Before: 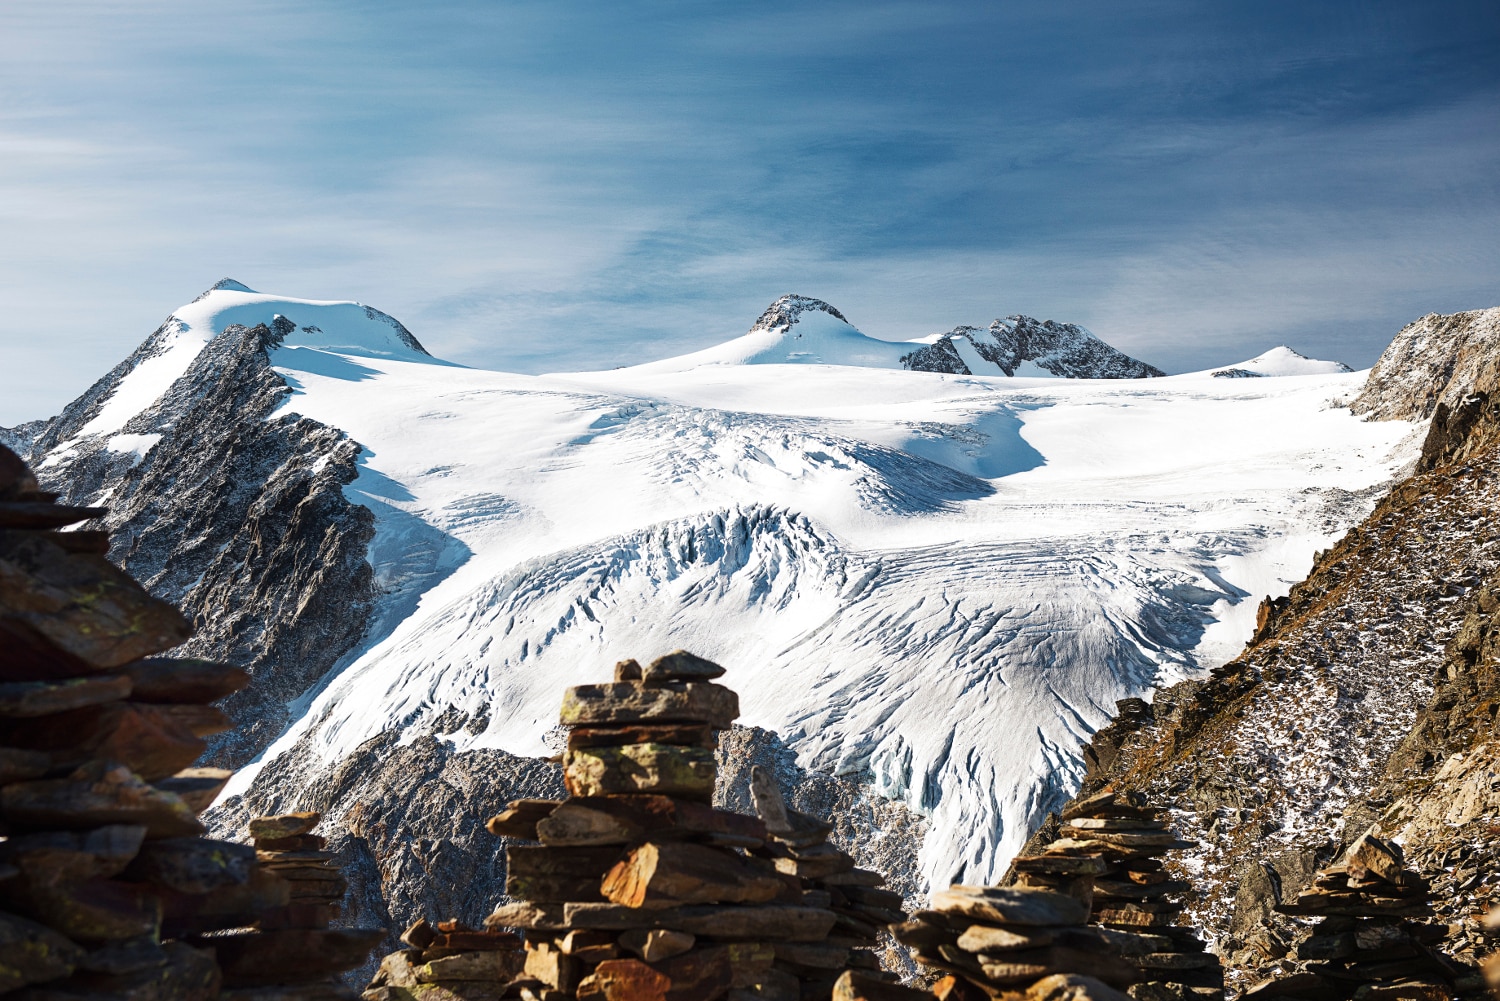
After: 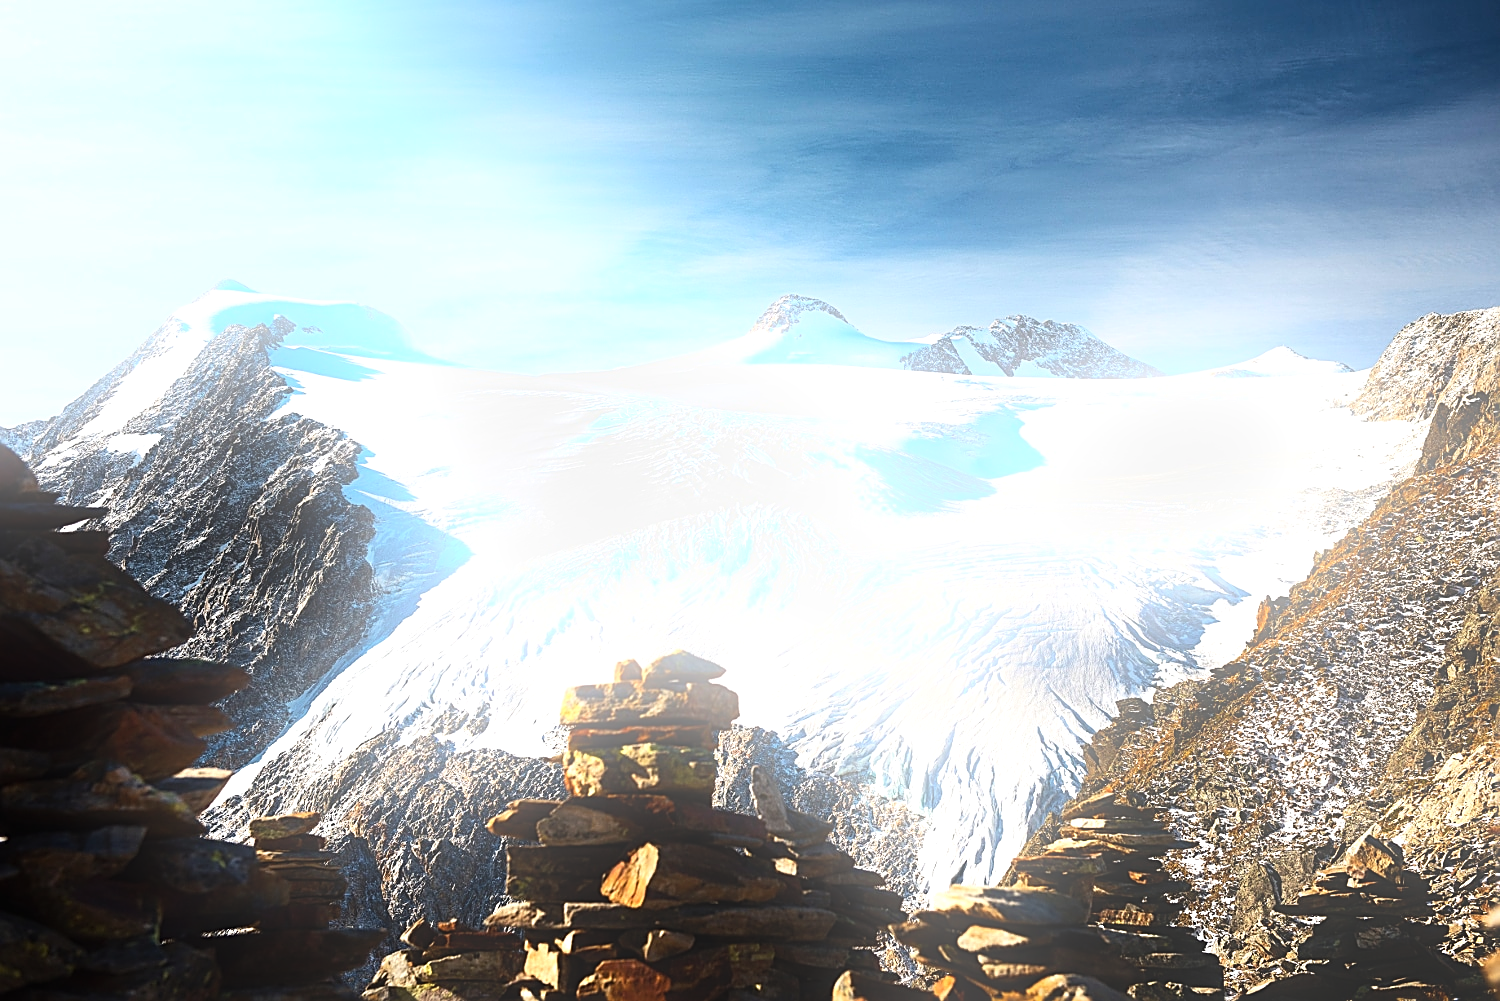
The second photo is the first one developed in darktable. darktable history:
bloom: on, module defaults
tone equalizer: -8 EV -0.75 EV, -7 EV -0.7 EV, -6 EV -0.6 EV, -5 EV -0.4 EV, -3 EV 0.4 EV, -2 EV 0.6 EV, -1 EV 0.7 EV, +0 EV 0.75 EV, edges refinement/feathering 500, mask exposure compensation -1.57 EV, preserve details no
contrast equalizer: y [[0.5, 0.488, 0.462, 0.461, 0.491, 0.5], [0.5 ×6], [0.5 ×6], [0 ×6], [0 ×6]]
sharpen: amount 0.6
